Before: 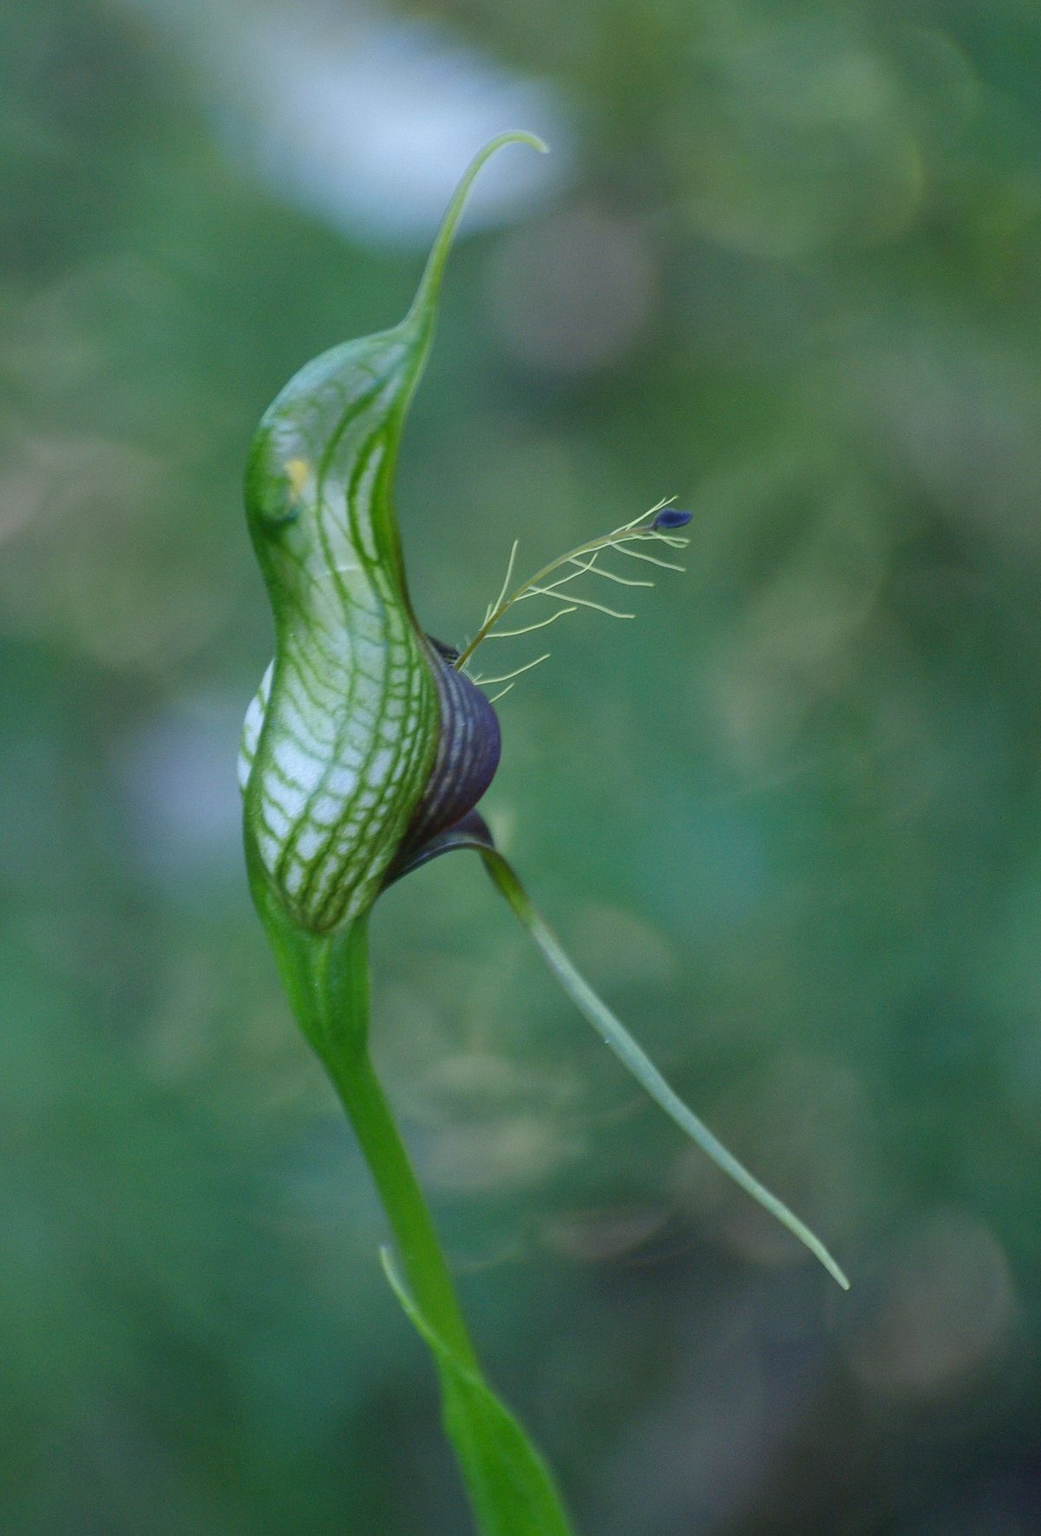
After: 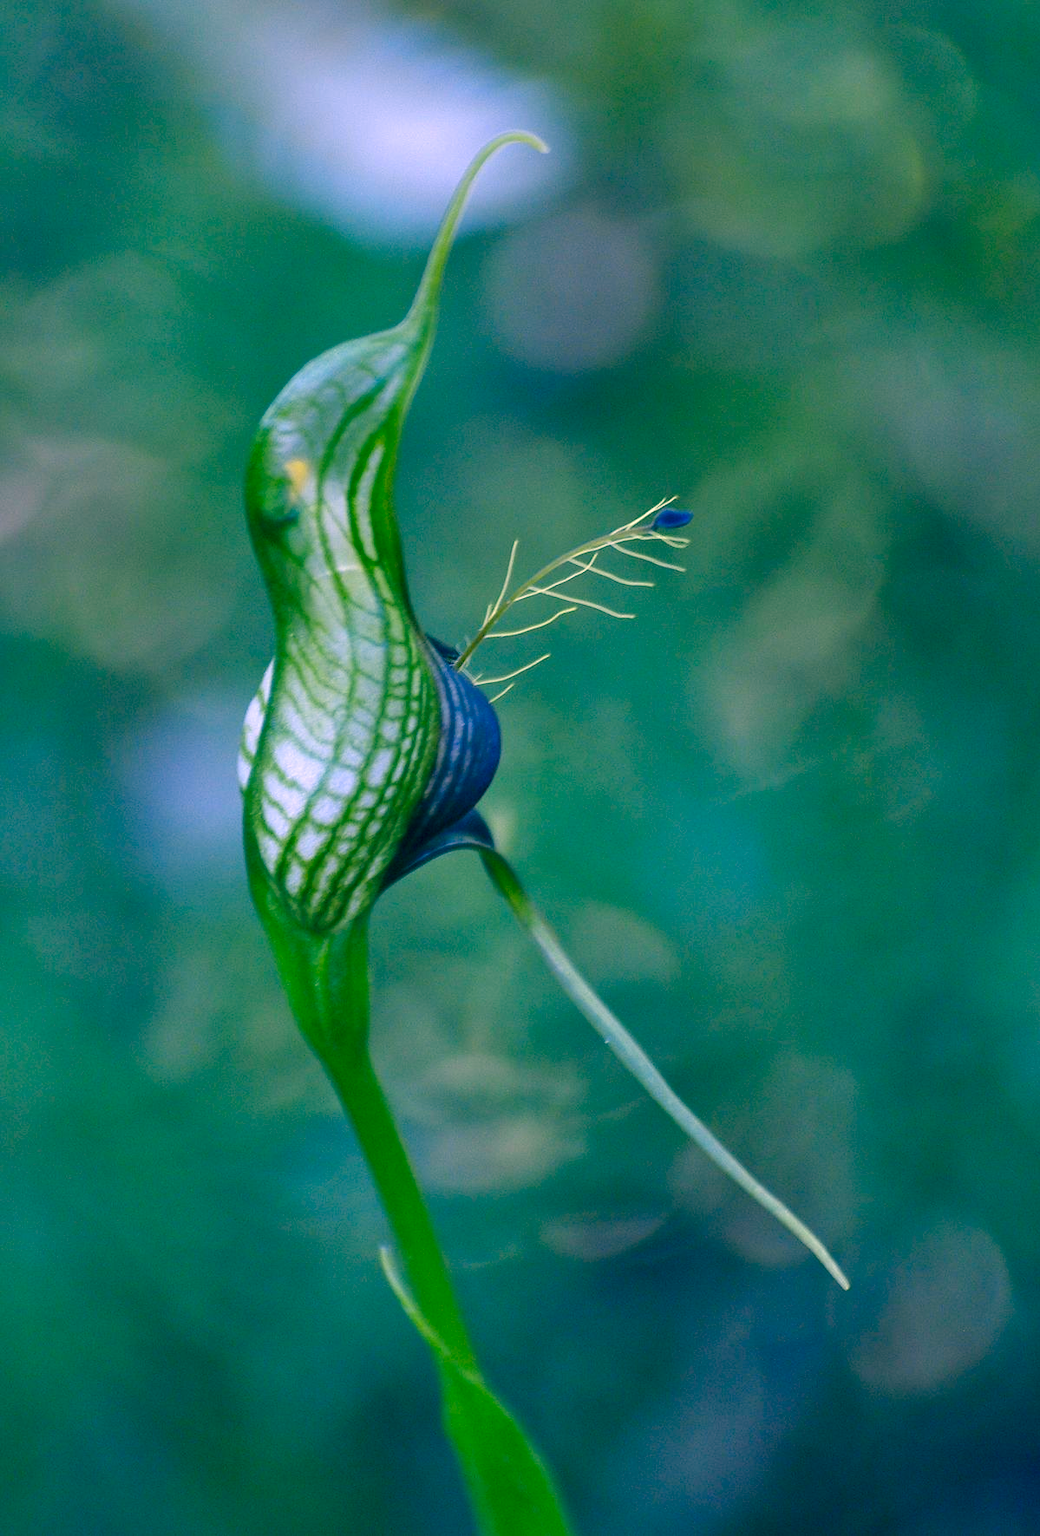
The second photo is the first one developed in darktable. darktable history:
contrast equalizer: octaves 7, y [[0.546, 0.552, 0.554, 0.554, 0.552, 0.546], [0.5 ×6], [0.5 ×6], [0 ×6], [0 ×6]]
sharpen: radius 5.324, amount 0.312, threshold 26.326
color correction: highlights a* 16.53, highlights b* 0.332, shadows a* -14.89, shadows b* -14.58, saturation 1.48
